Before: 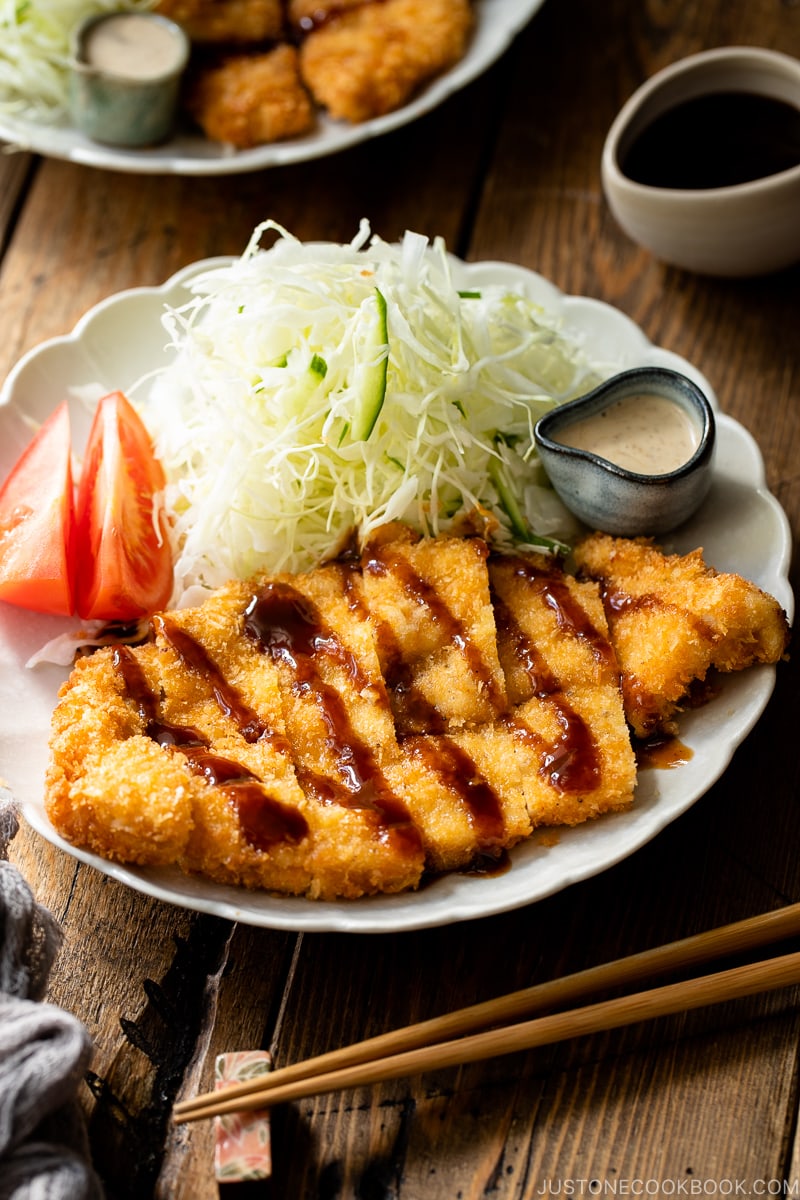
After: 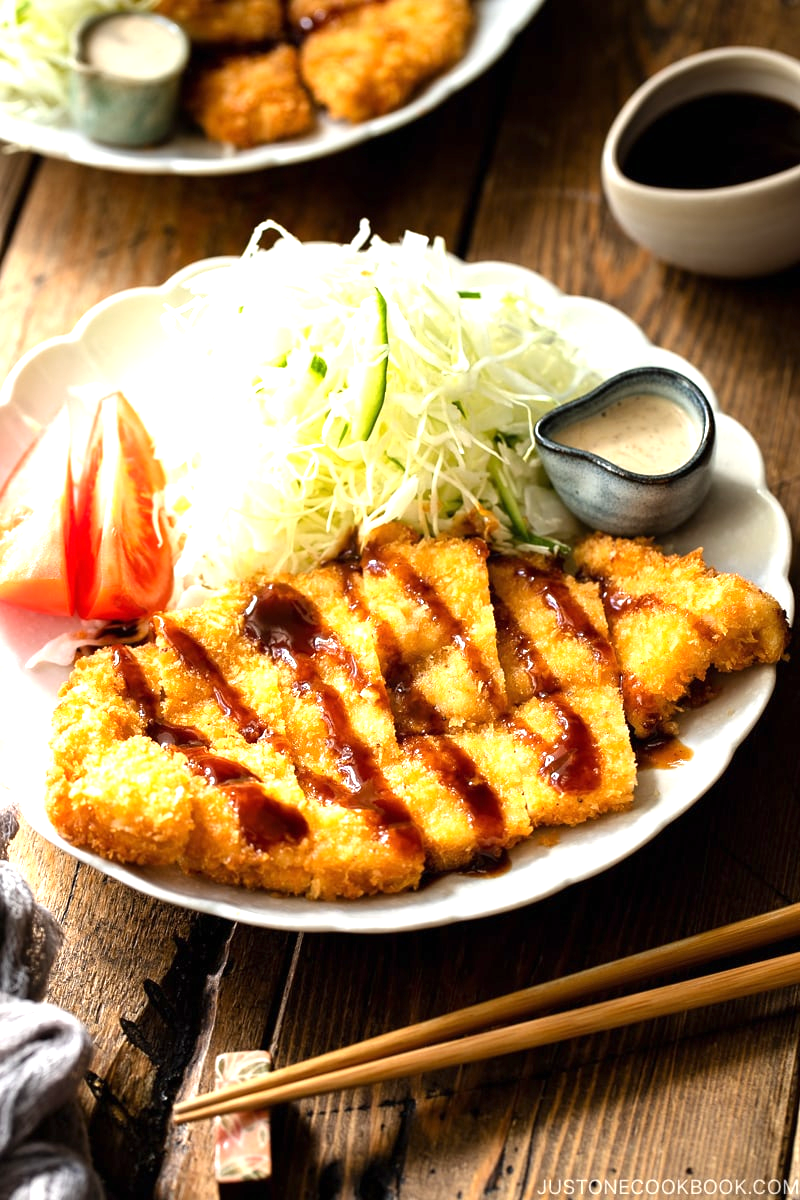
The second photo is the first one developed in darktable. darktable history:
exposure: black level correction 0, exposure 0.889 EV, compensate highlight preservation false
